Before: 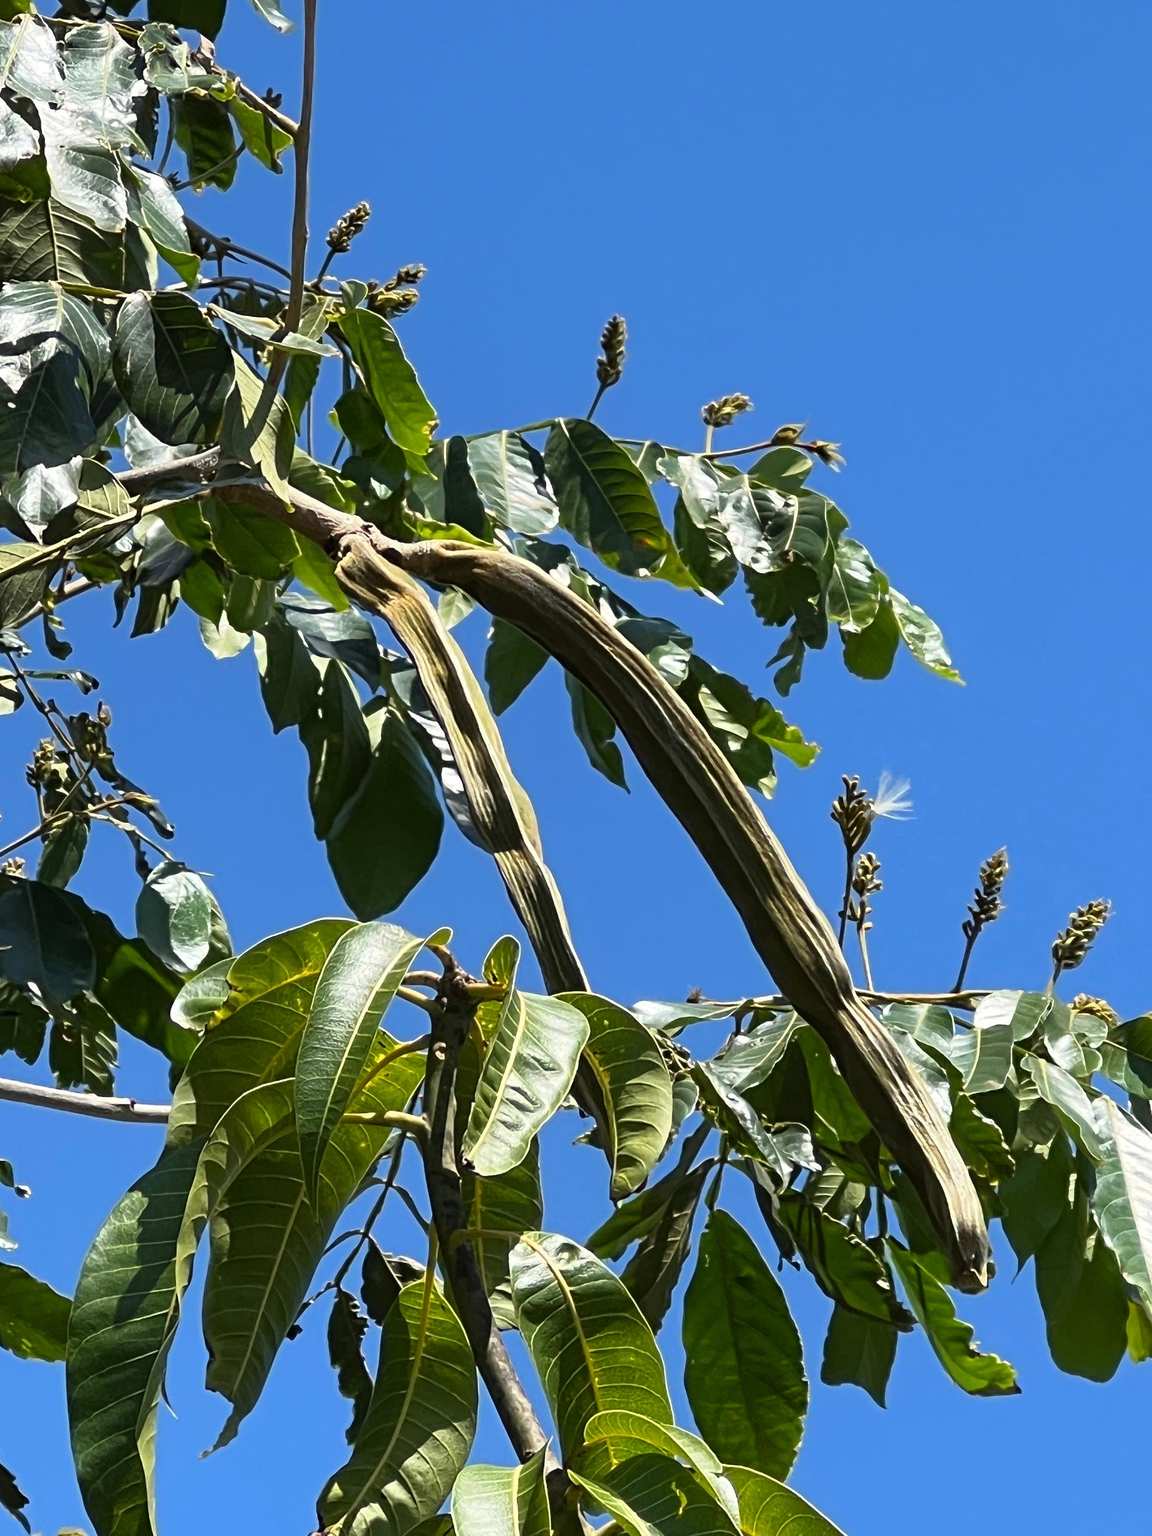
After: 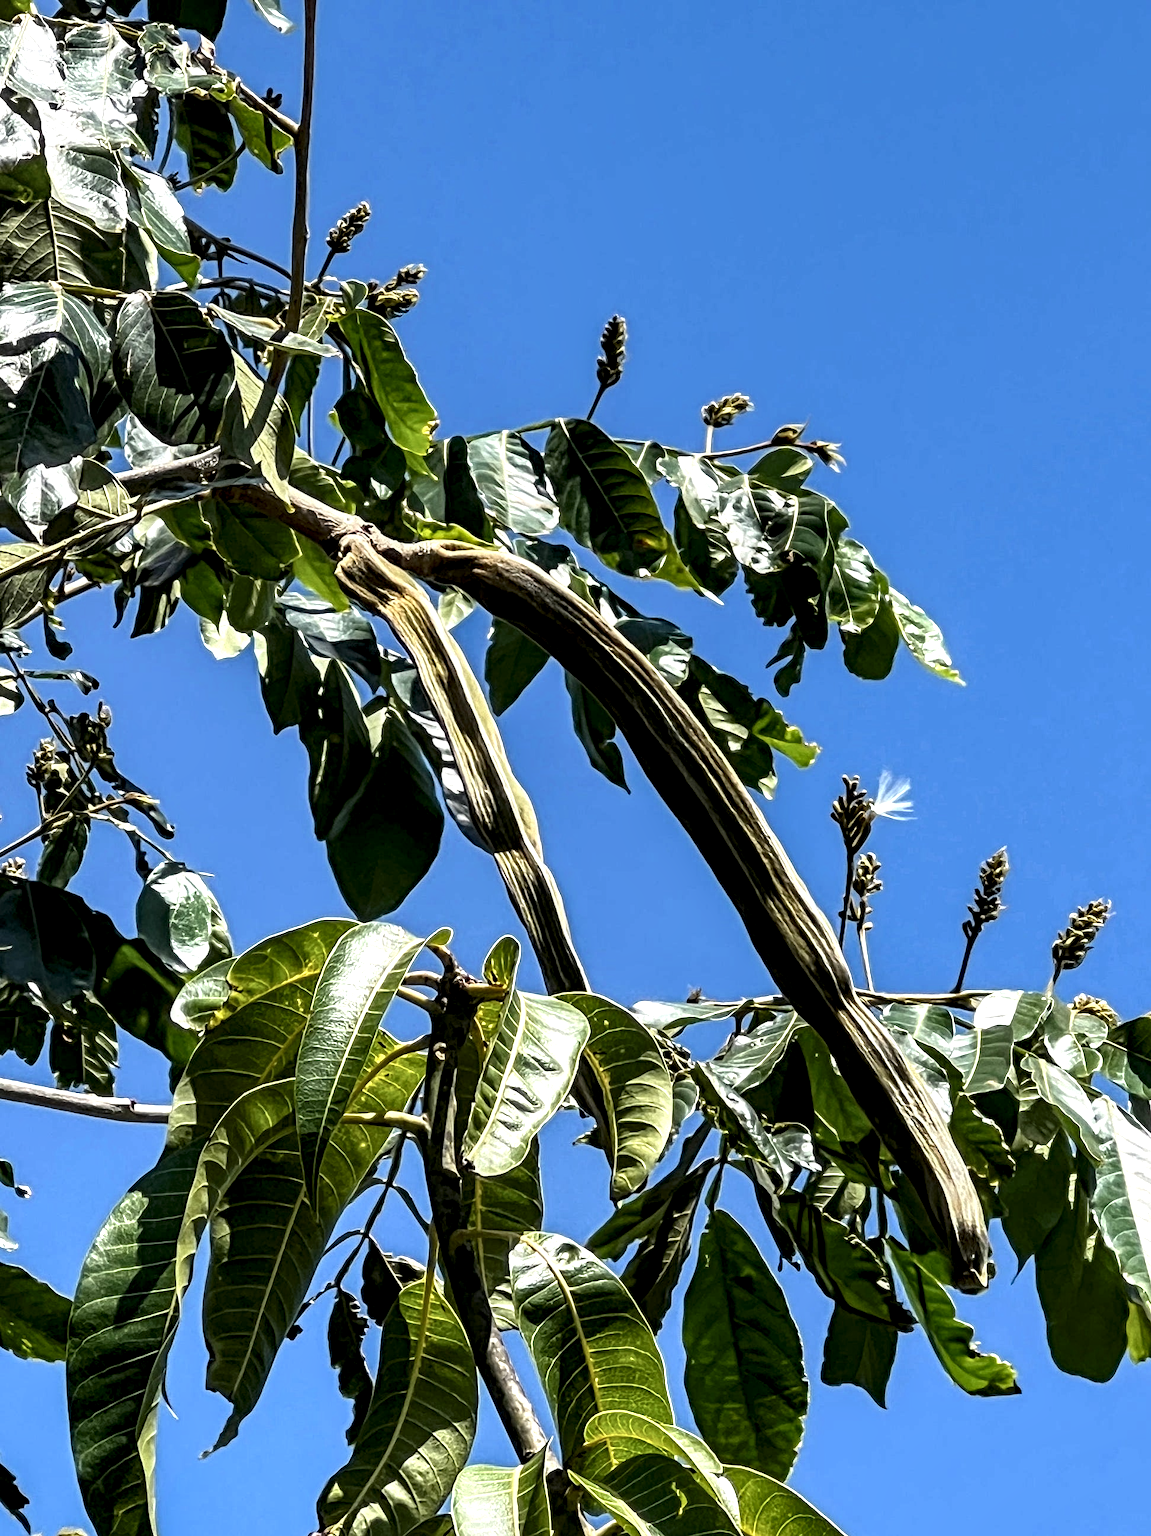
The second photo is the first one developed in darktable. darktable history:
local contrast: detail 203%
tone equalizer: on, module defaults
